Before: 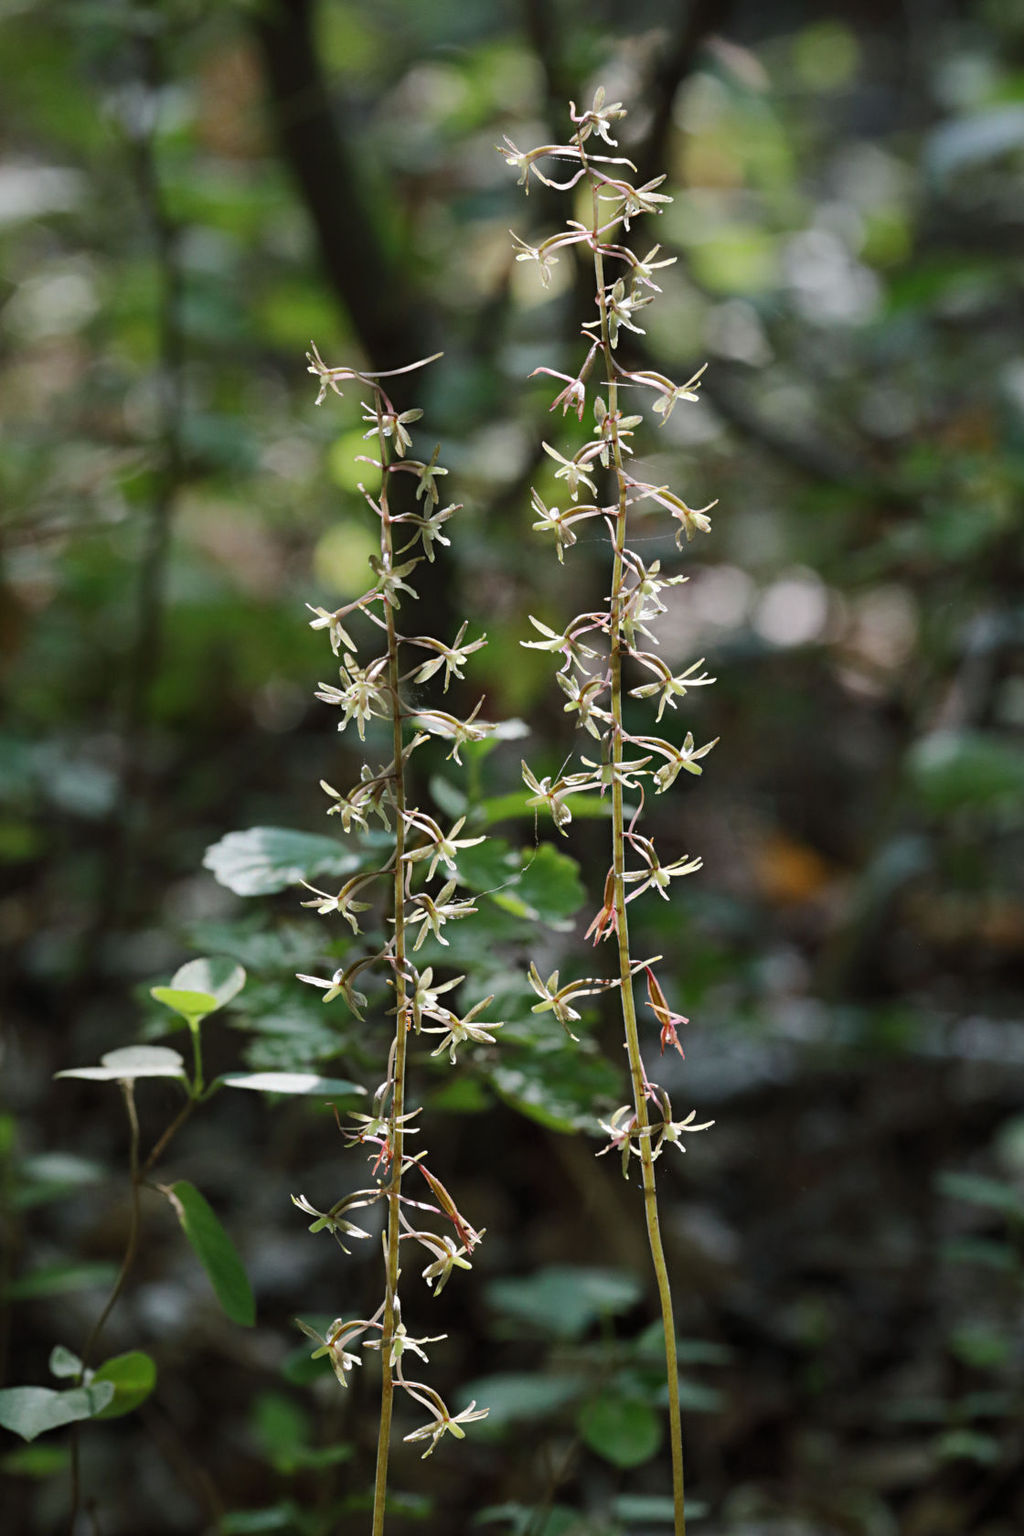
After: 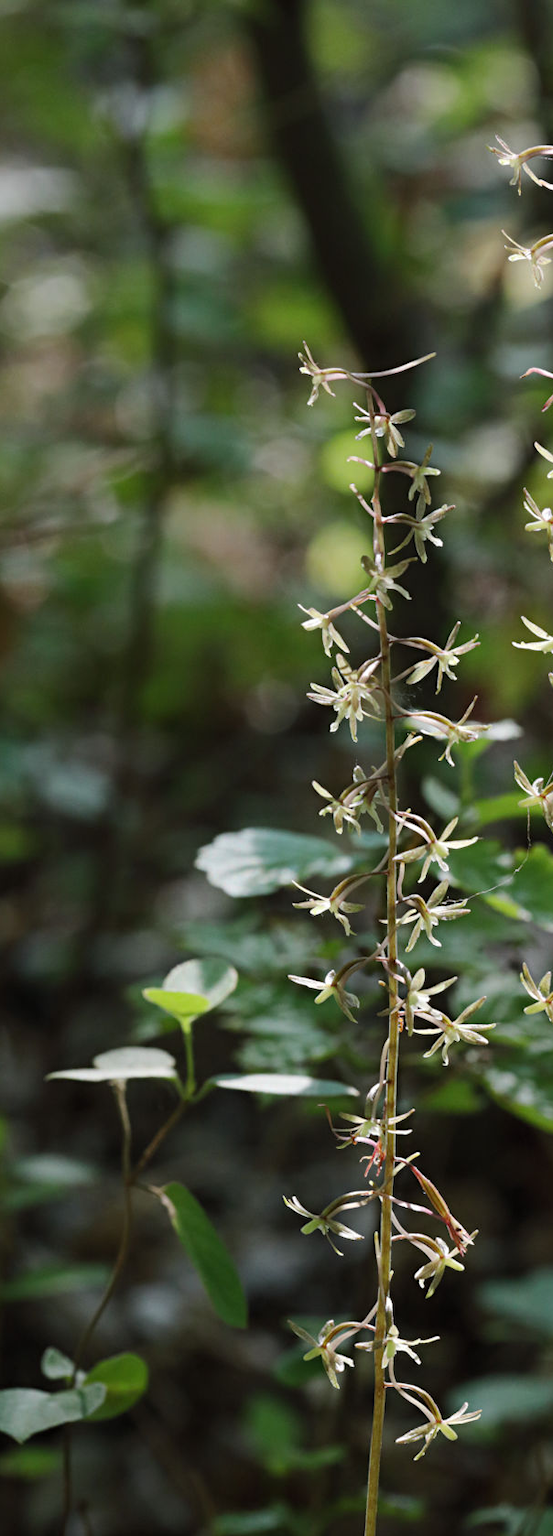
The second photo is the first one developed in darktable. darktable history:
crop: left 0.815%, right 45.152%, bottom 0.084%
